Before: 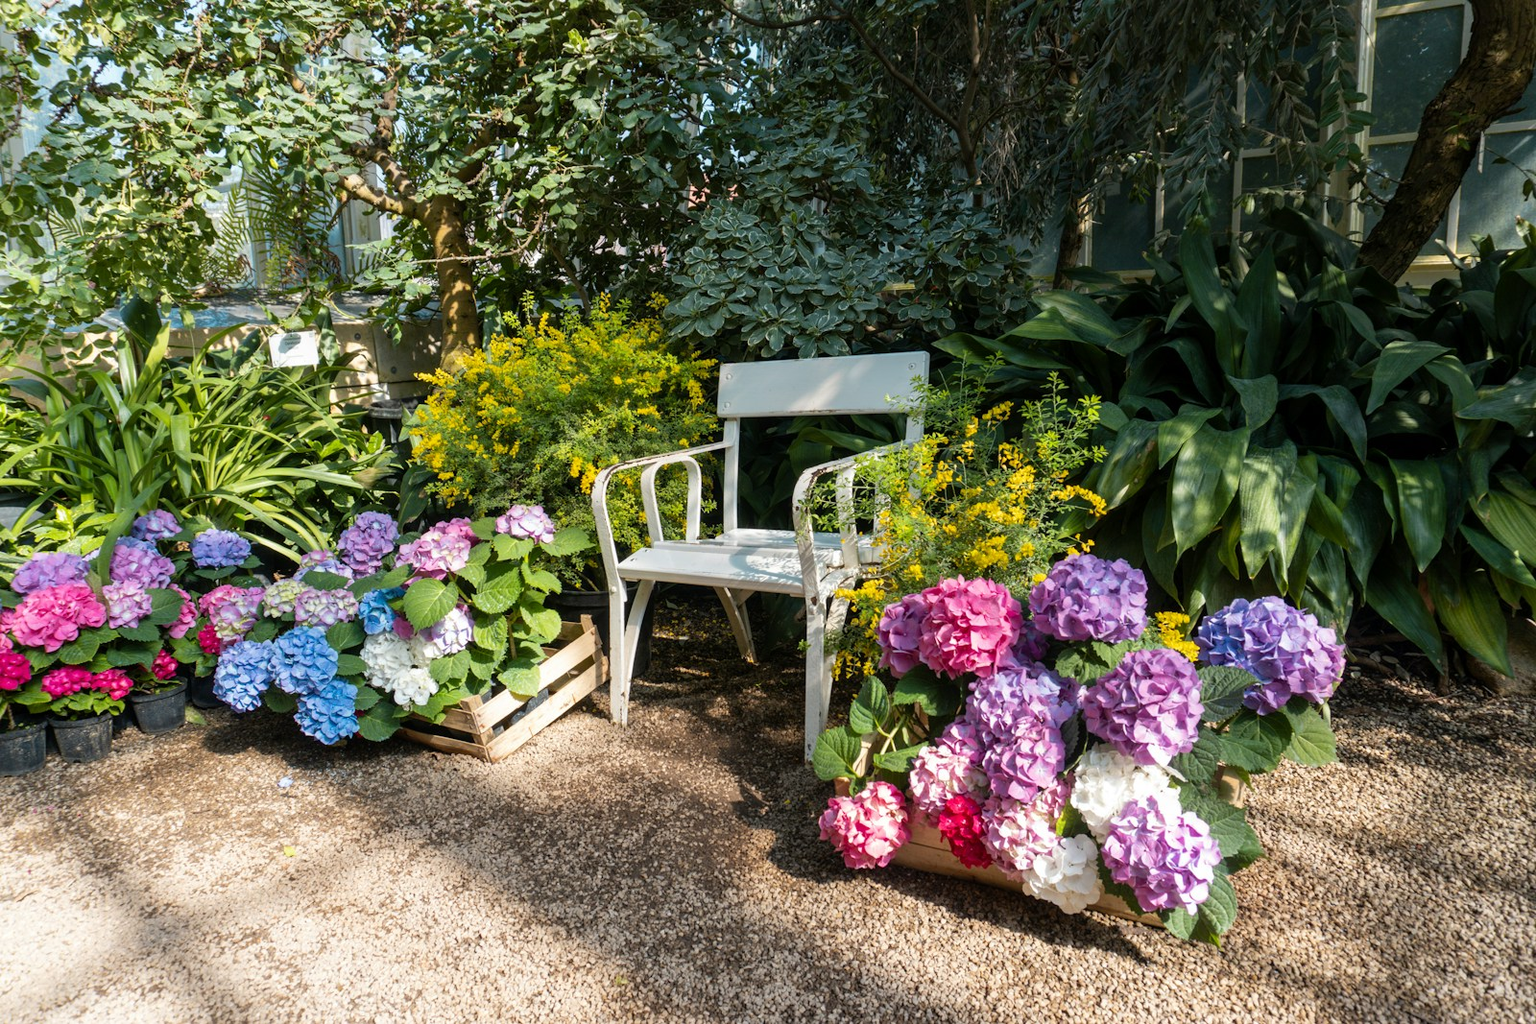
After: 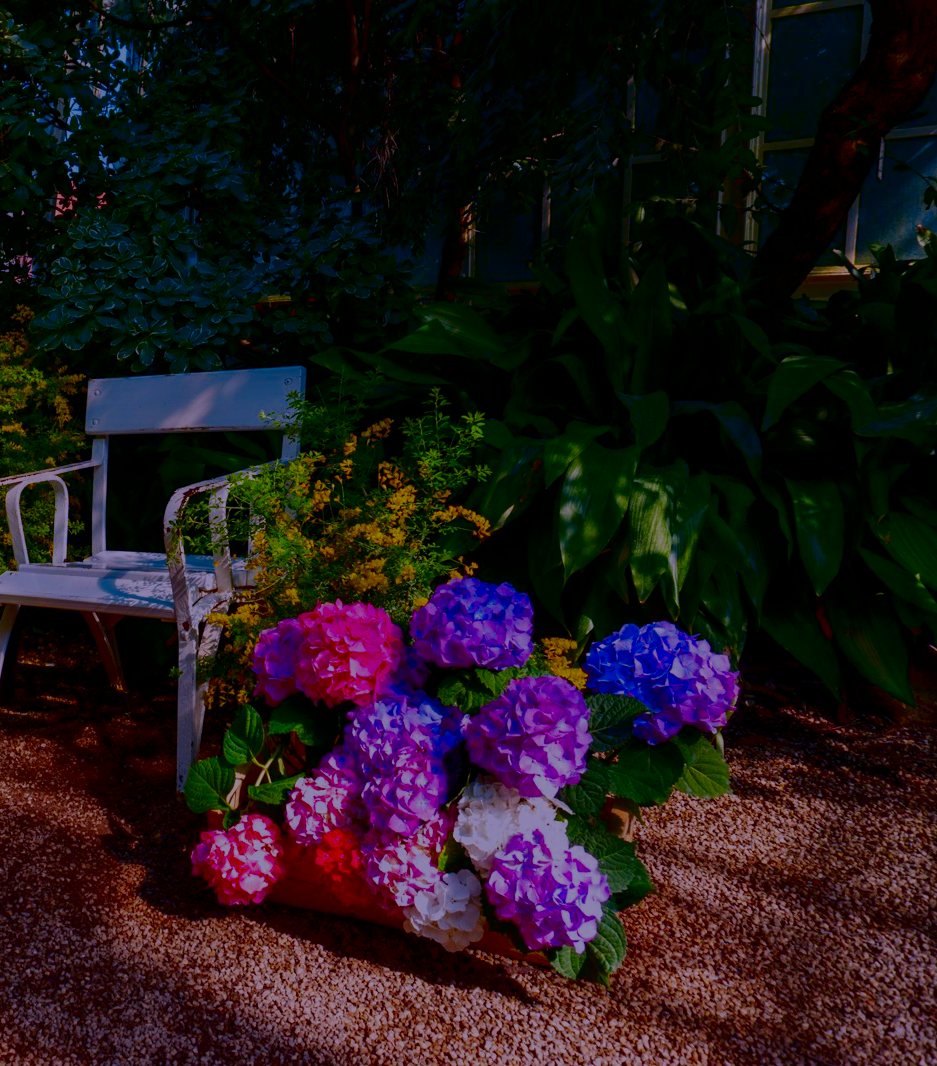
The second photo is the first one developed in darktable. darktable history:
contrast brightness saturation: brightness -1, saturation 1
crop: left 41.402%
white balance: red 1.042, blue 1.17
filmic rgb: black relative exposure -16 EV, white relative exposure 6.92 EV, hardness 4.7
